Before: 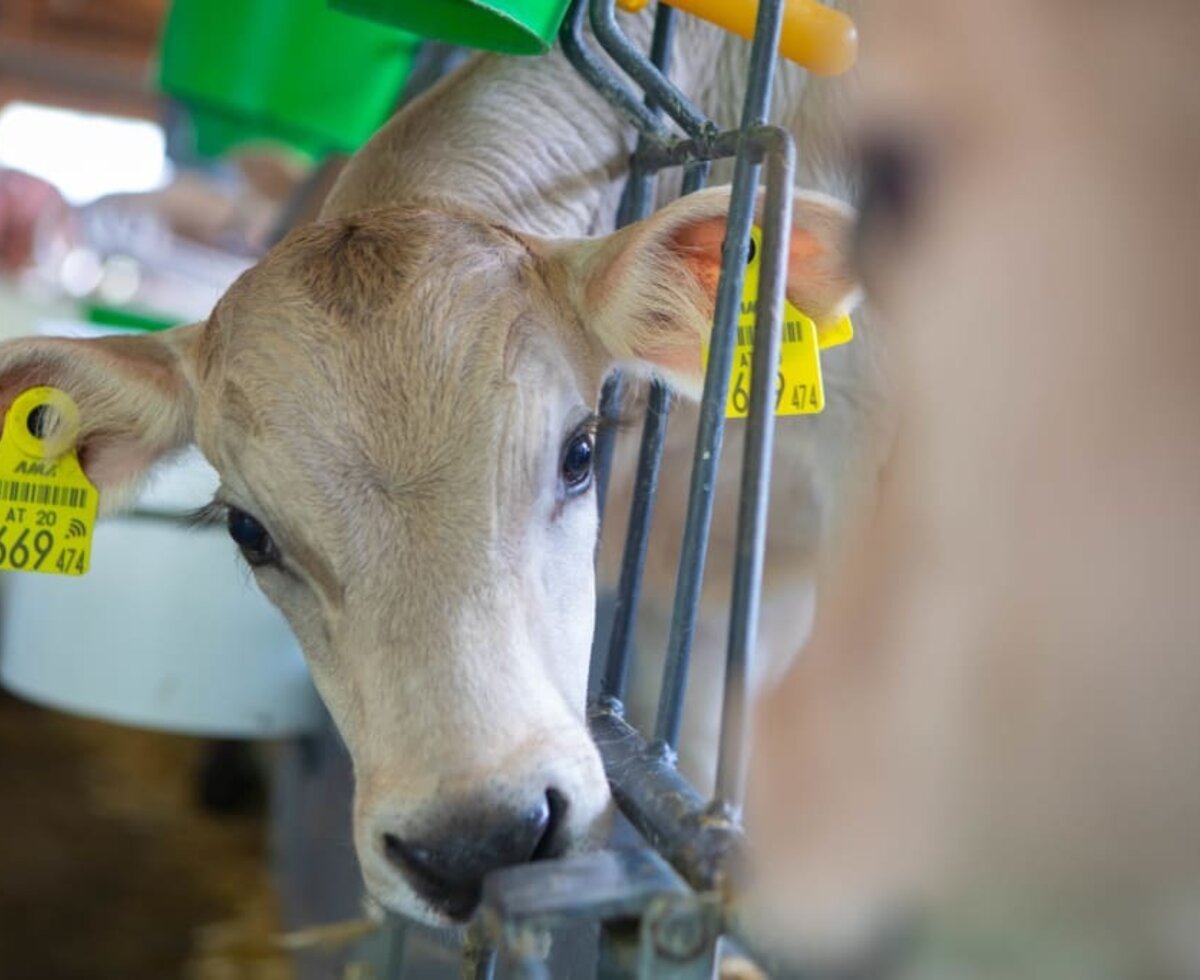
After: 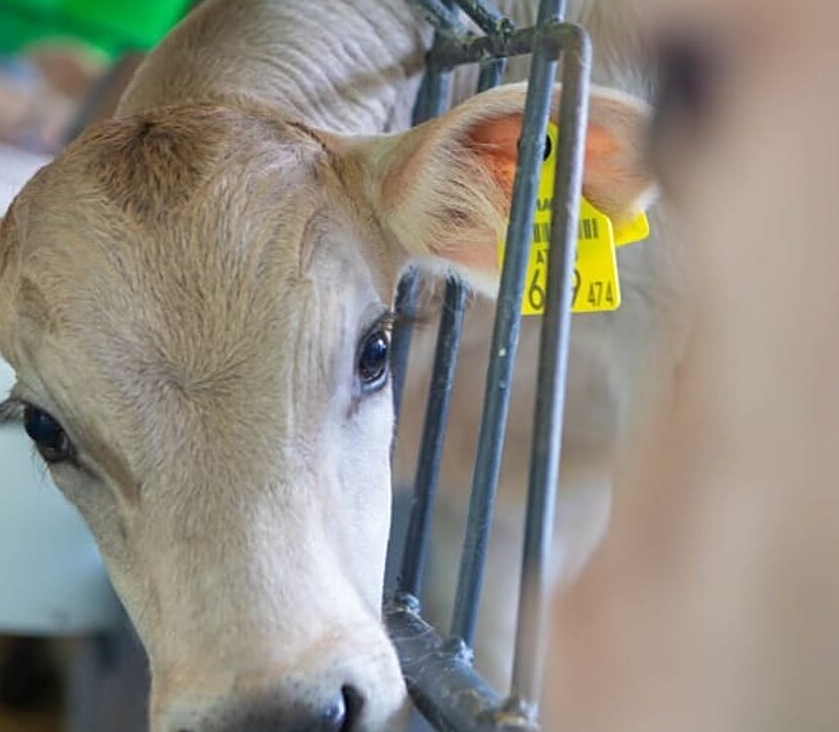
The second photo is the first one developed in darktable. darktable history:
crop and rotate: left 17.046%, top 10.659%, right 12.989%, bottom 14.553%
sharpen: on, module defaults
